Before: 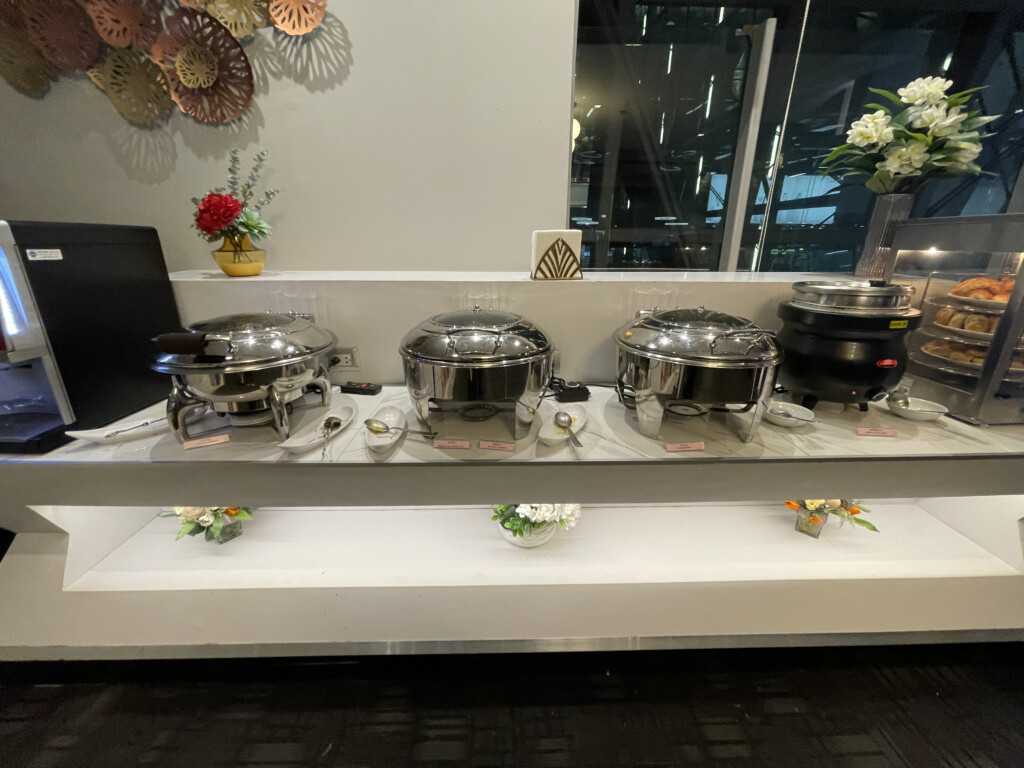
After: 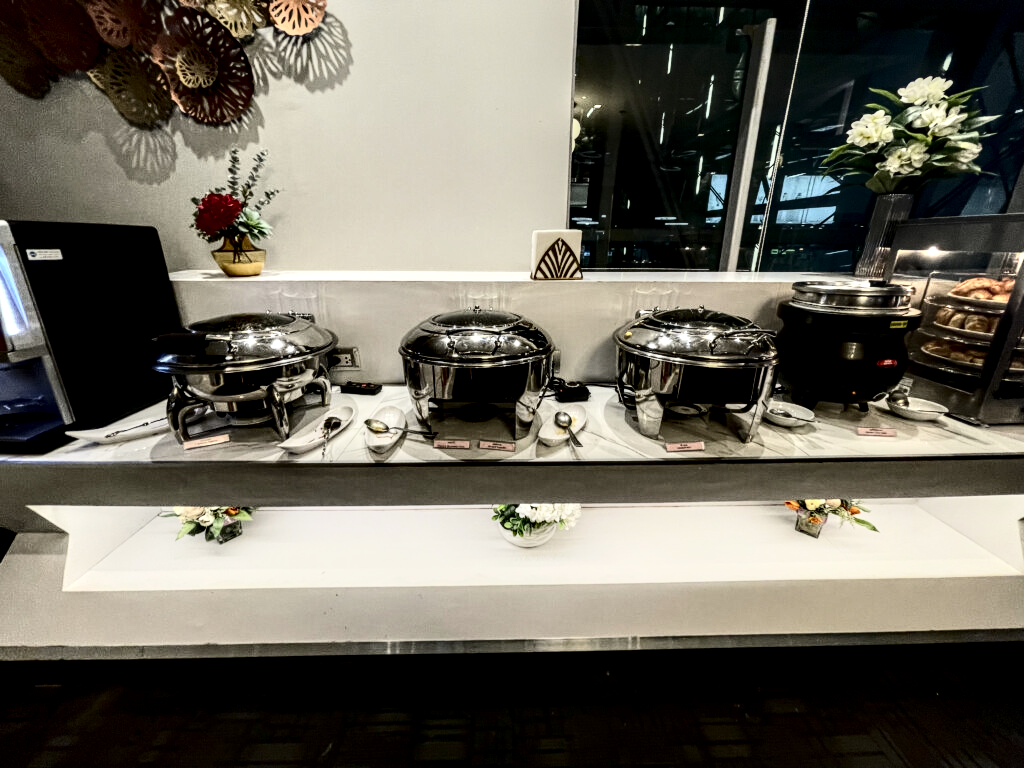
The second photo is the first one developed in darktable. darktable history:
contrast brightness saturation: contrast 0.5, saturation -0.1
local contrast: highlights 20%, shadows 70%, detail 170%
